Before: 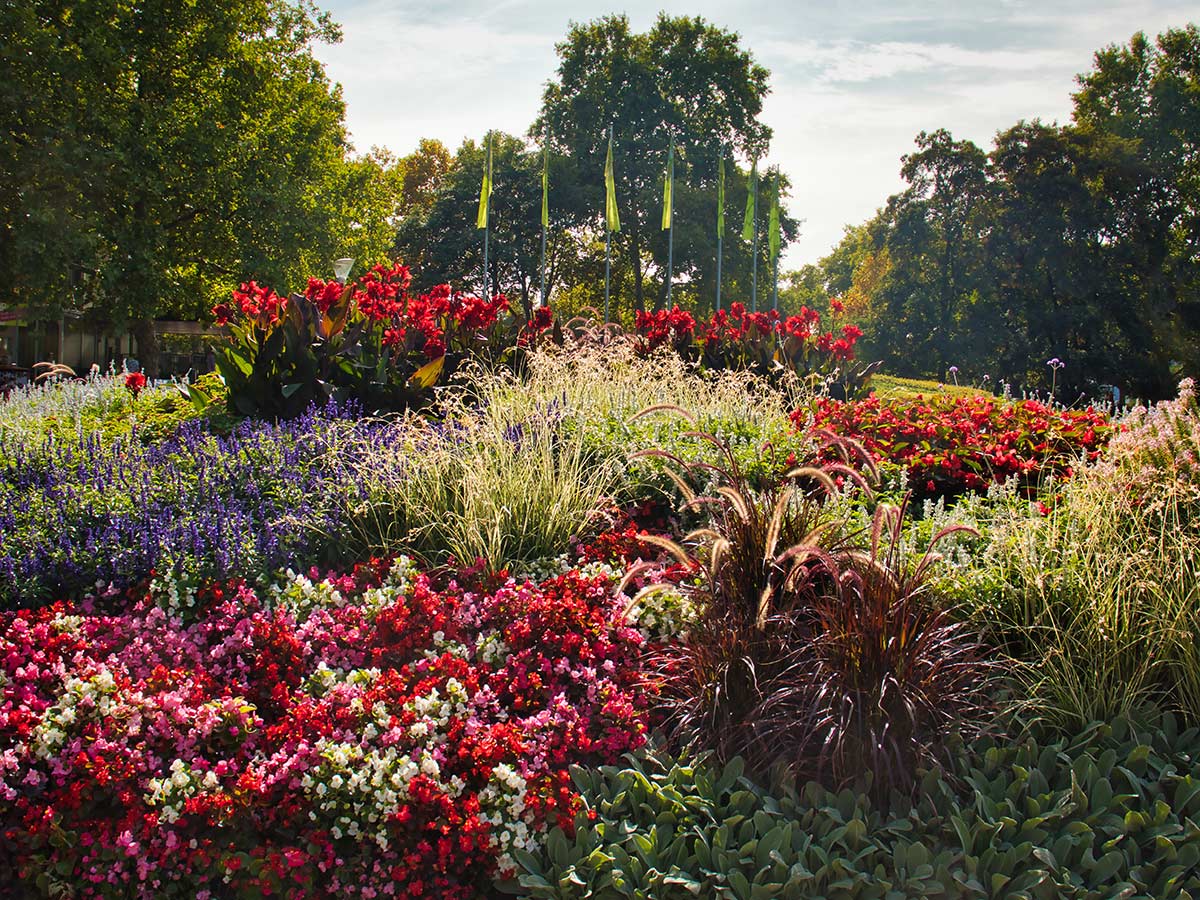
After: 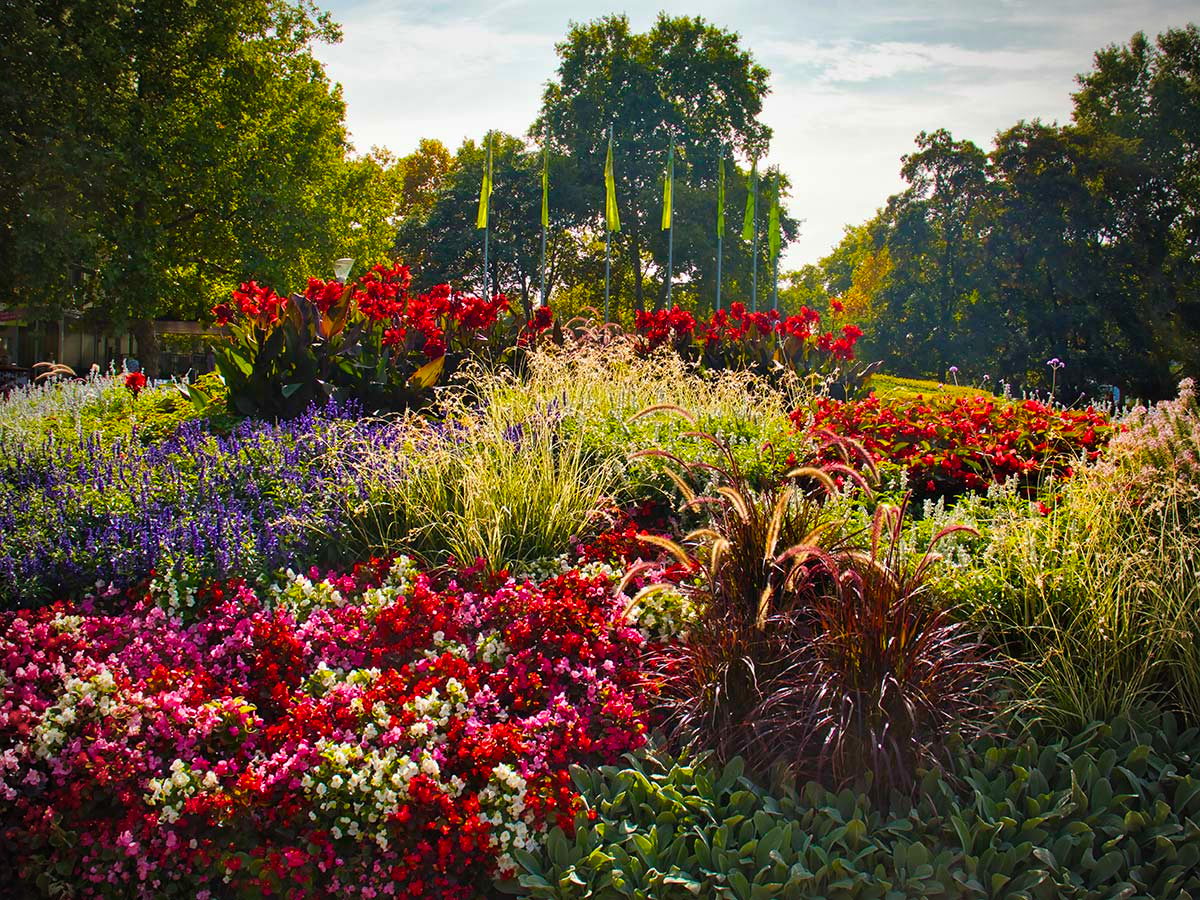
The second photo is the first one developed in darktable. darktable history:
color balance rgb: linear chroma grading › global chroma 15%, perceptual saturation grading › global saturation 30%
vignetting: on, module defaults
